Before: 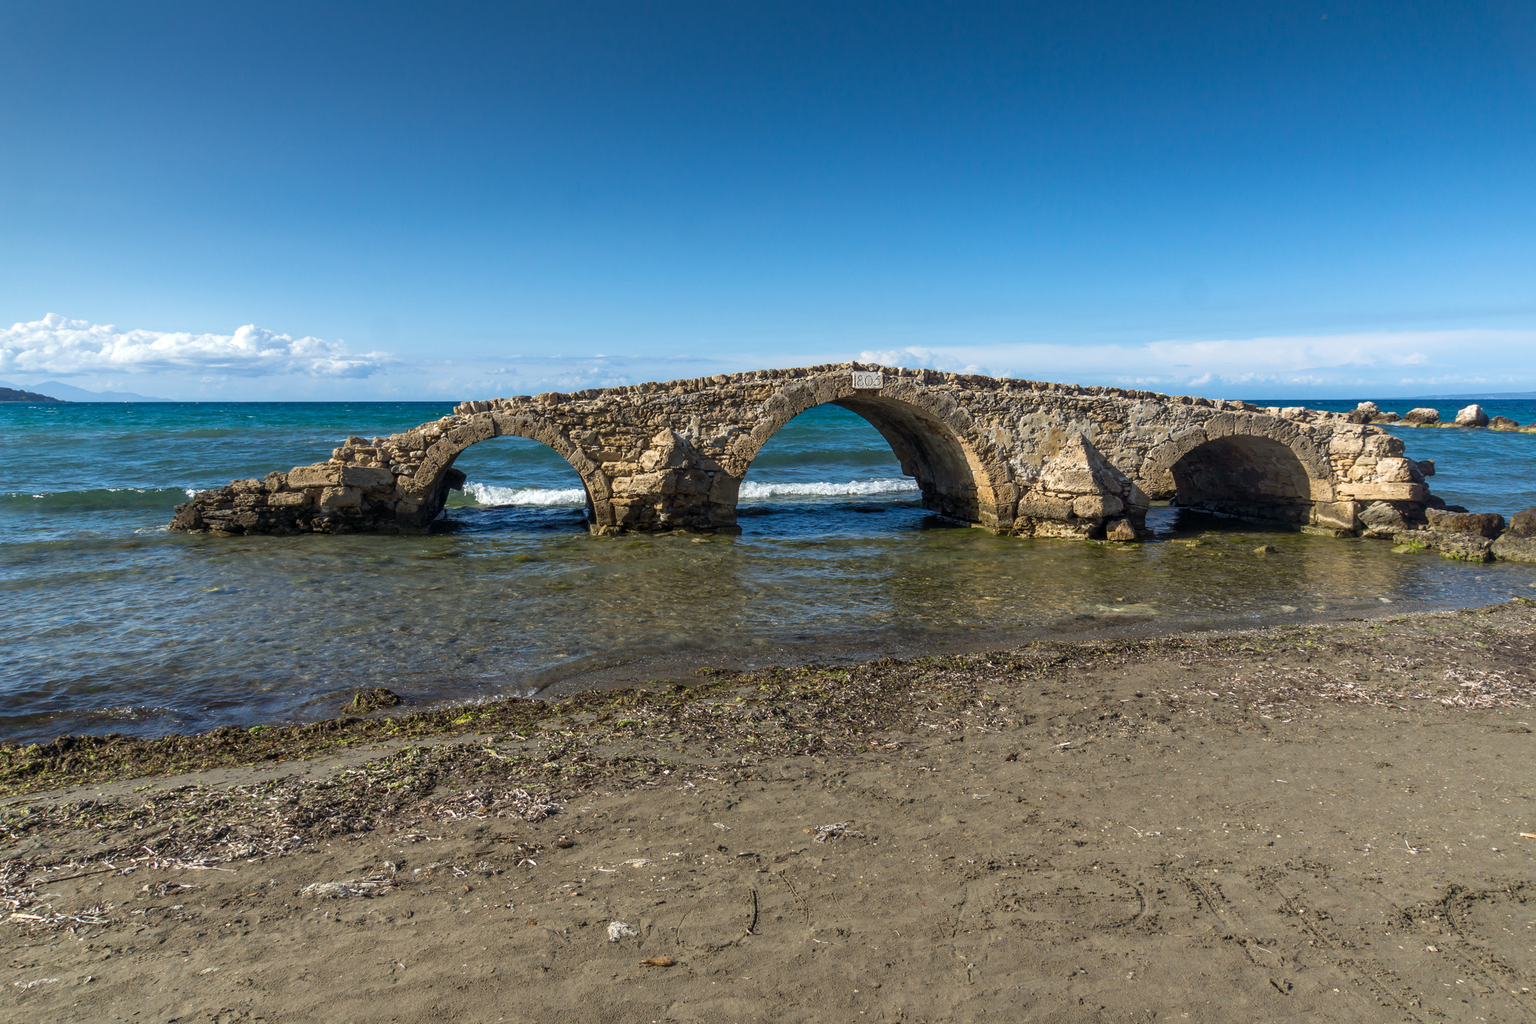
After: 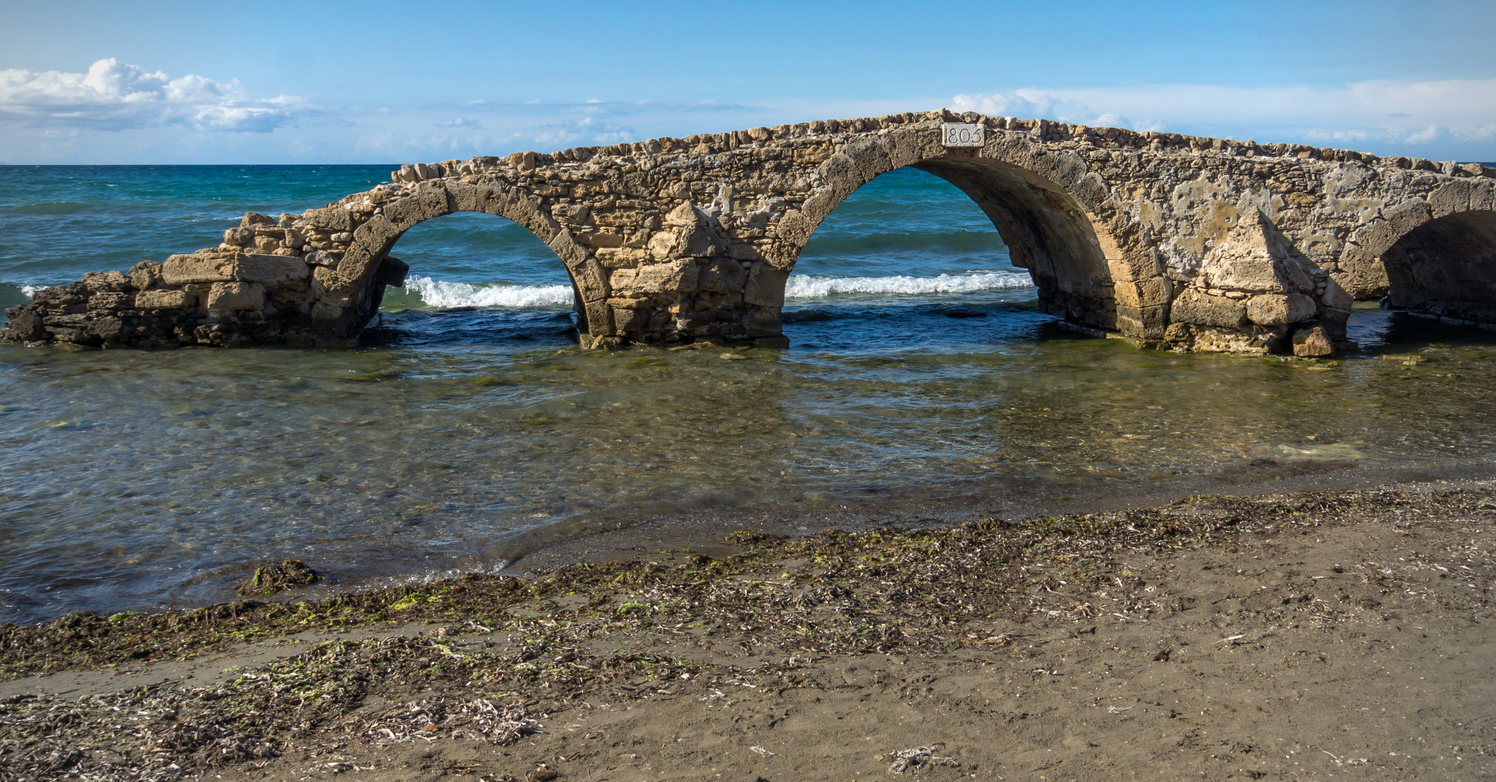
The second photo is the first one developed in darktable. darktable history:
vignetting: unbound false
crop: left 11.123%, top 27.61%, right 18.3%, bottom 17.034%
